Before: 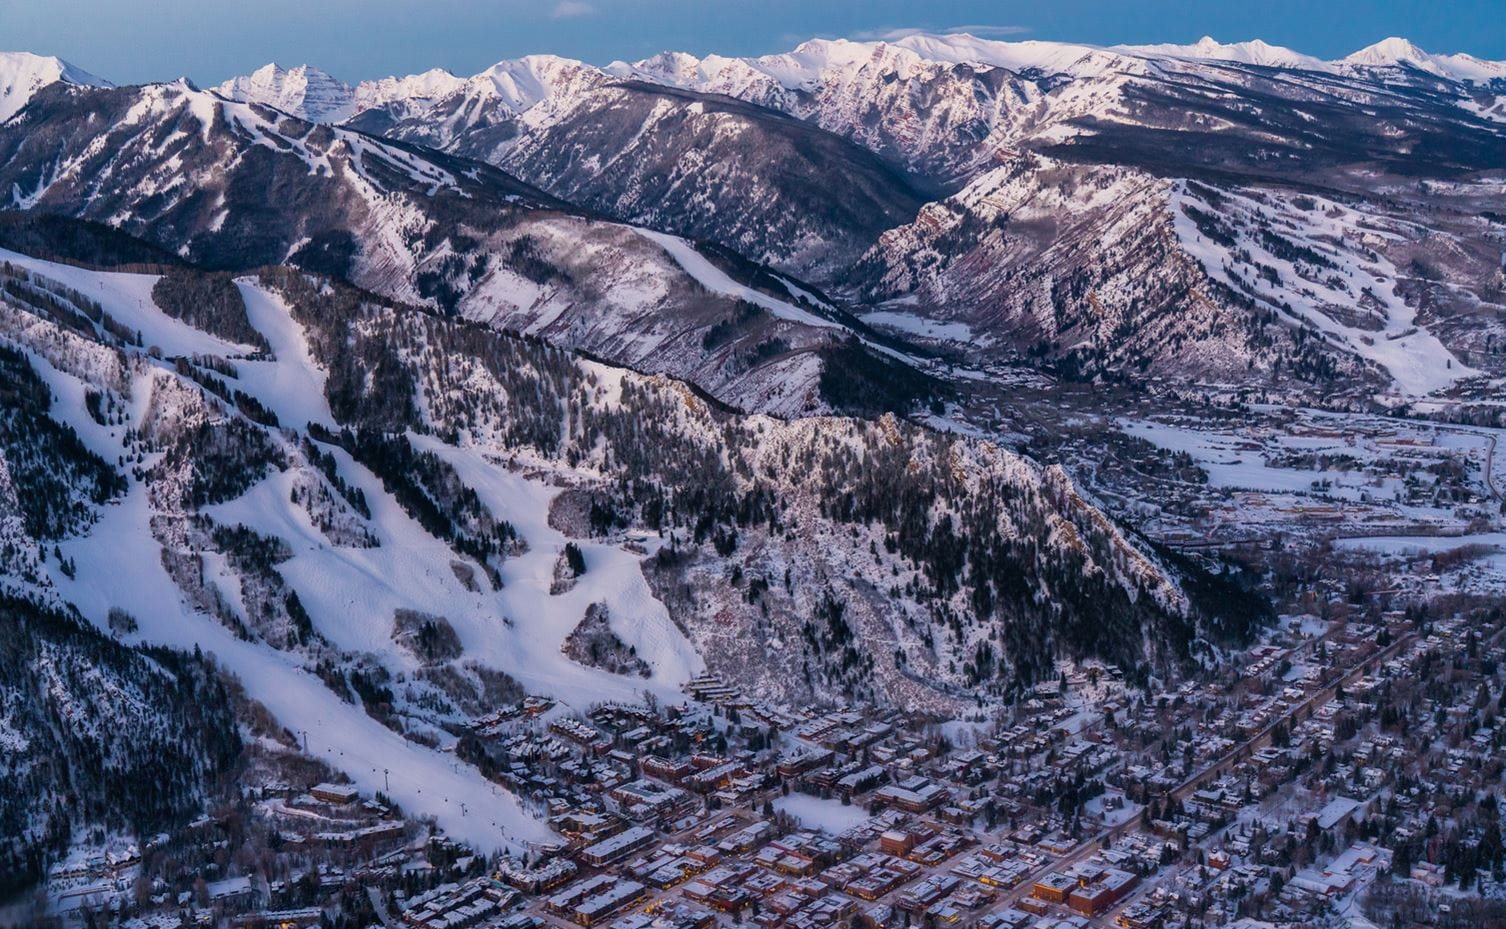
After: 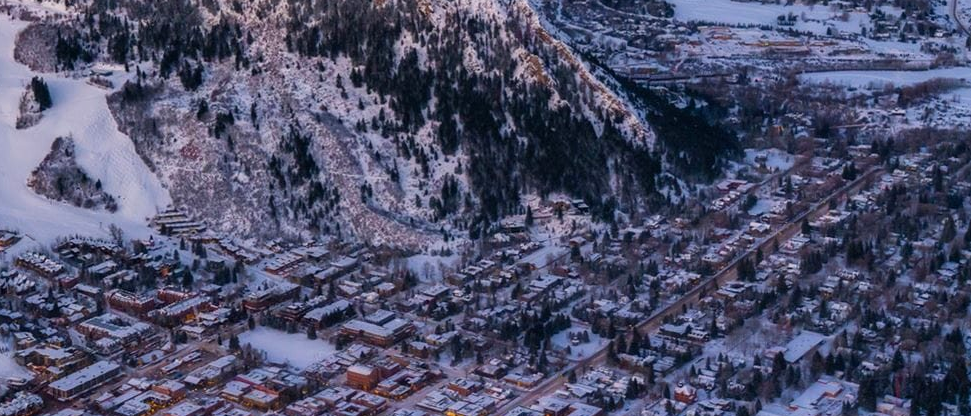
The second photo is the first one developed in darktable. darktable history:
crop and rotate: left 35.509%, top 50.238%, bottom 4.934%
color contrast: green-magenta contrast 1.1, blue-yellow contrast 1.1, unbound 0
